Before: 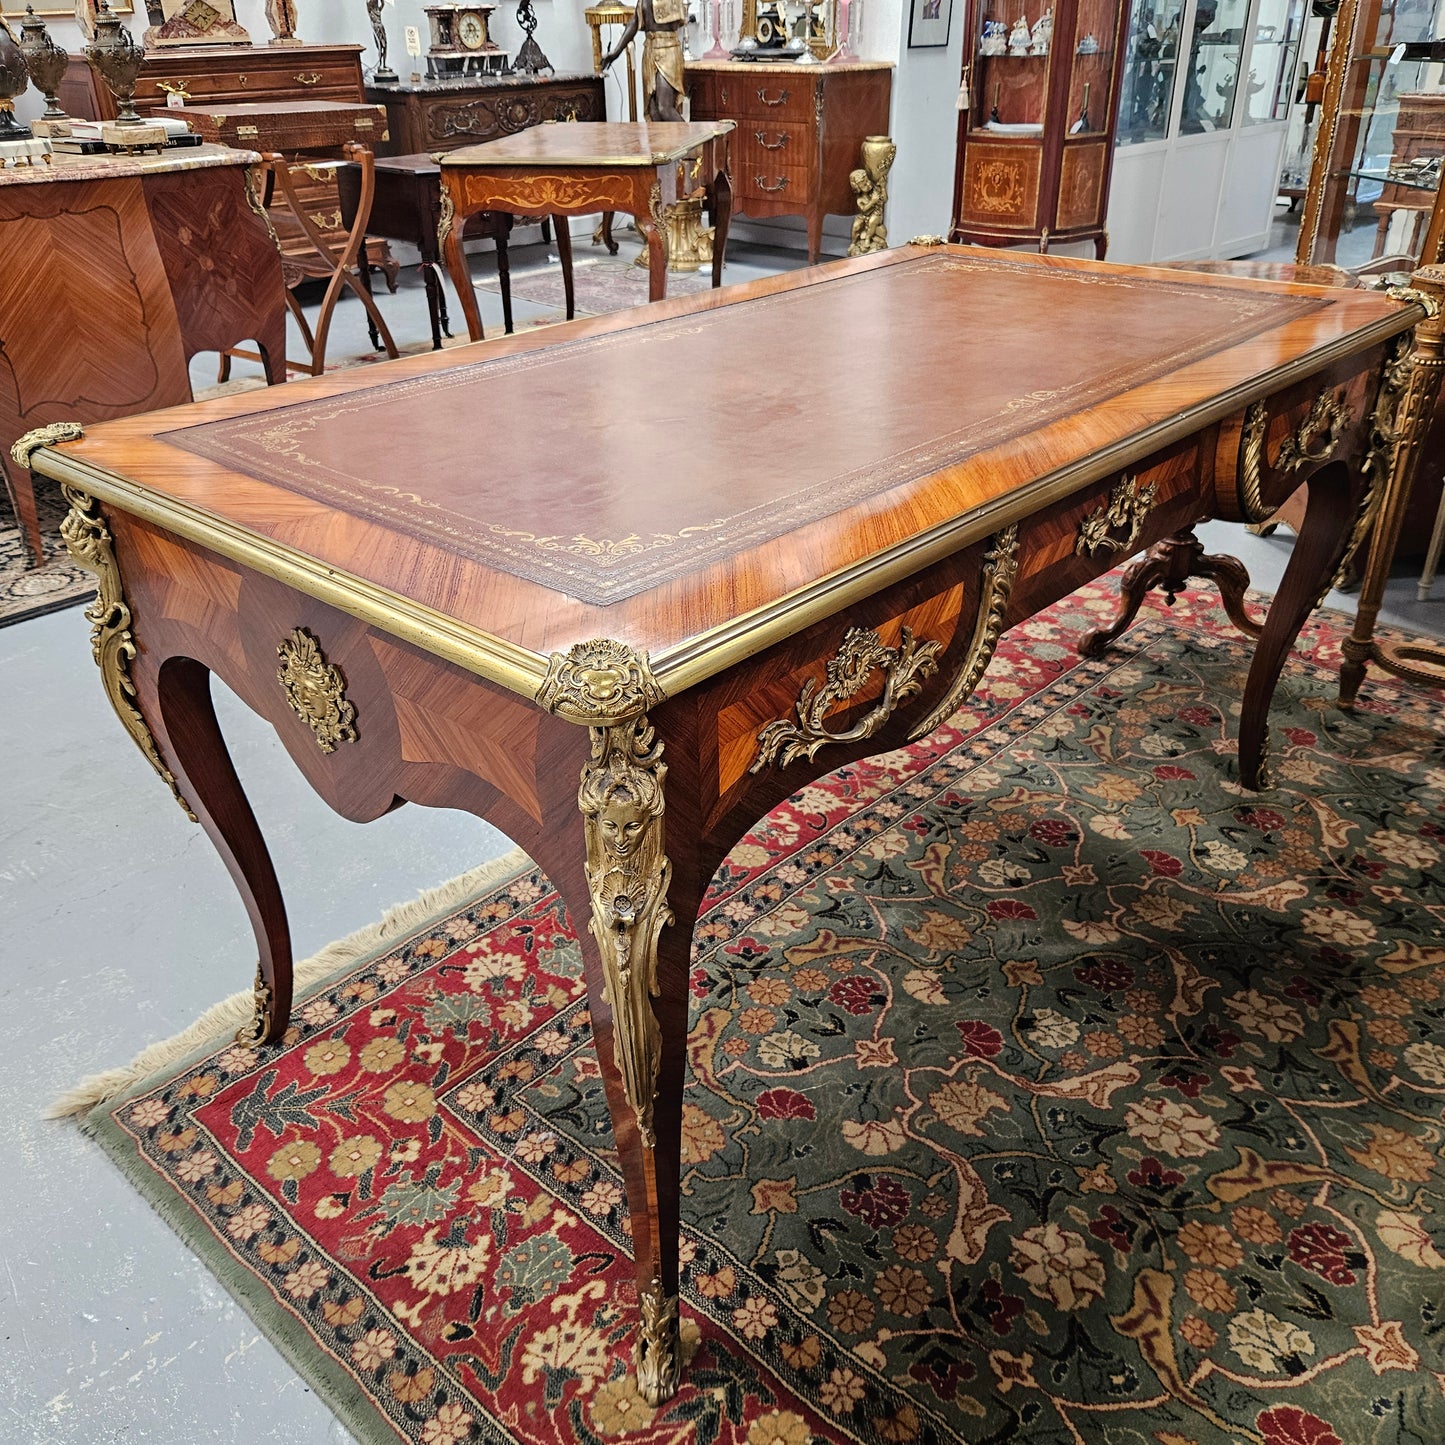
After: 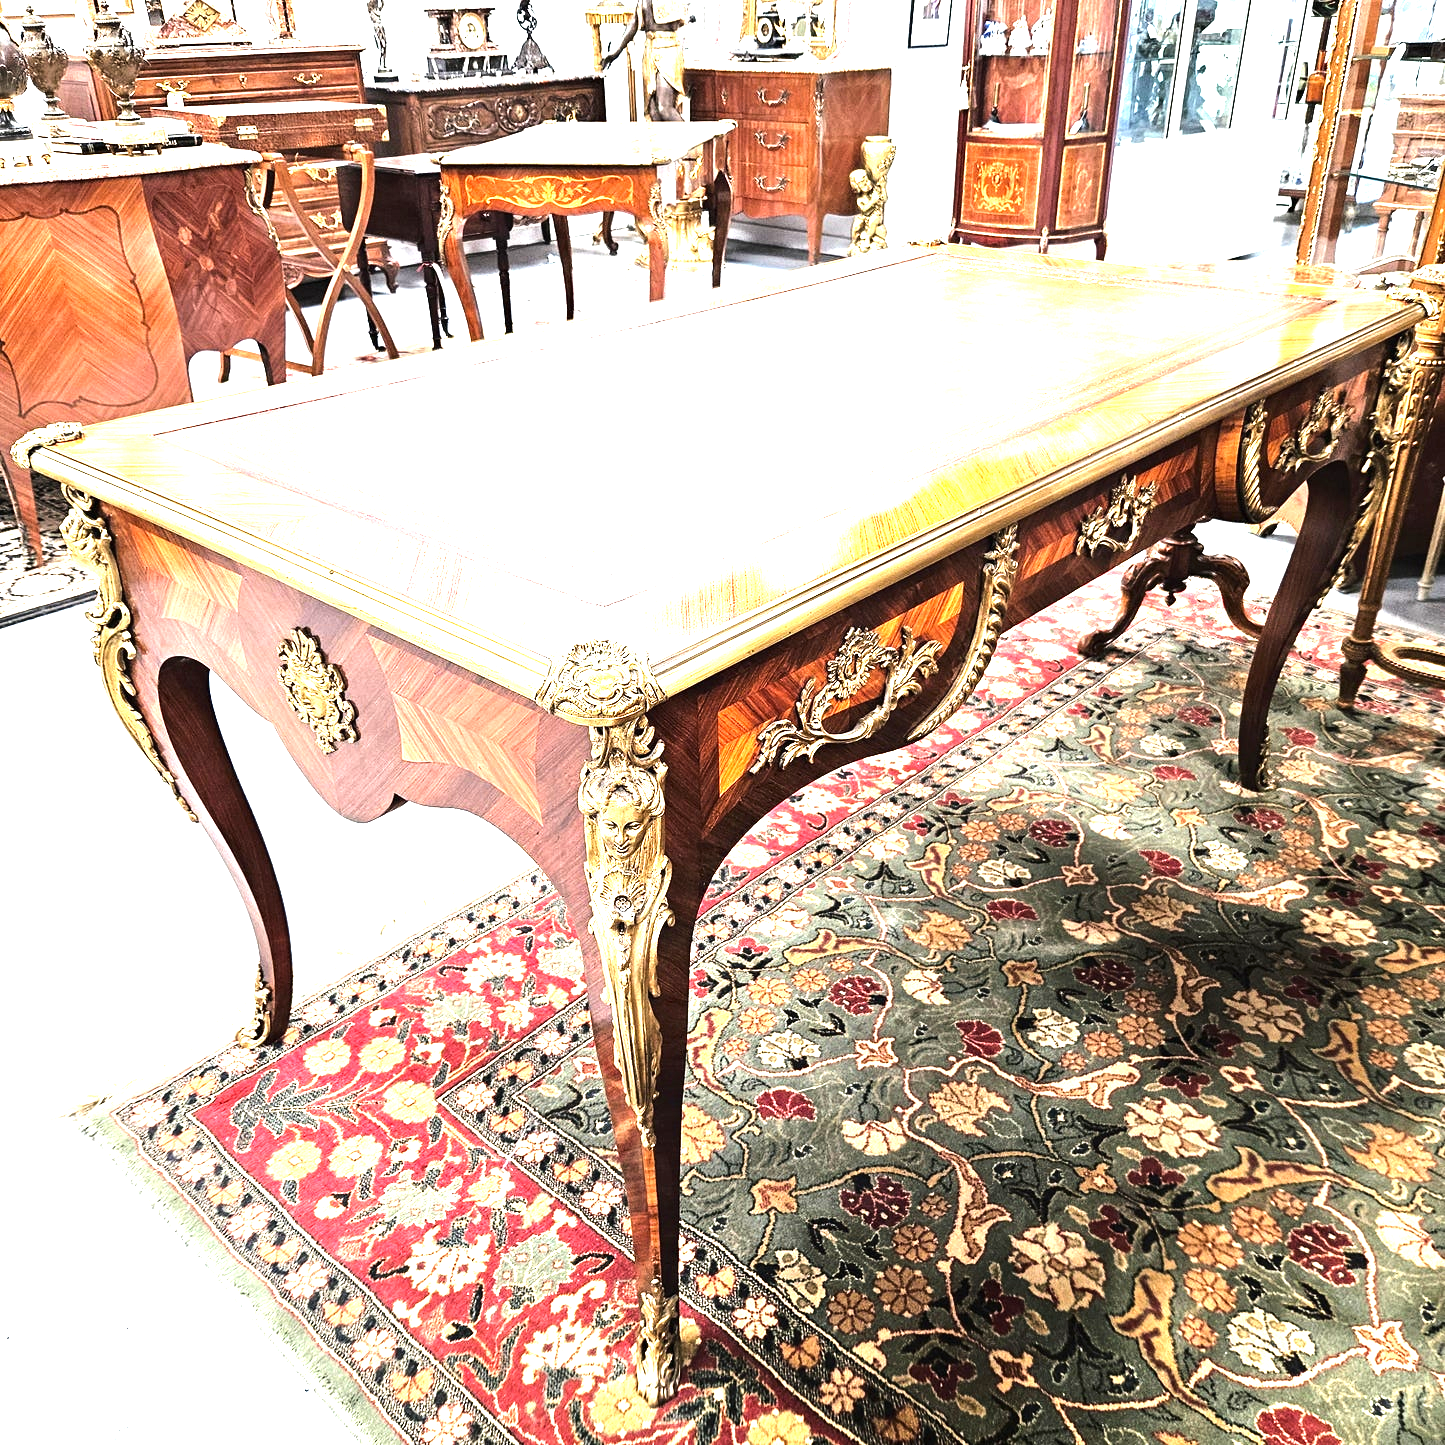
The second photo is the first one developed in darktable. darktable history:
tone equalizer: -8 EV -0.75 EV, -7 EV -0.7 EV, -6 EV -0.6 EV, -5 EV -0.4 EV, -3 EV 0.4 EV, -2 EV 0.6 EV, -1 EV 0.7 EV, +0 EV 0.75 EV, edges refinement/feathering 500, mask exposure compensation -1.57 EV, preserve details no
exposure: black level correction 0, exposure 1.741 EV, compensate exposure bias true, compensate highlight preservation false
